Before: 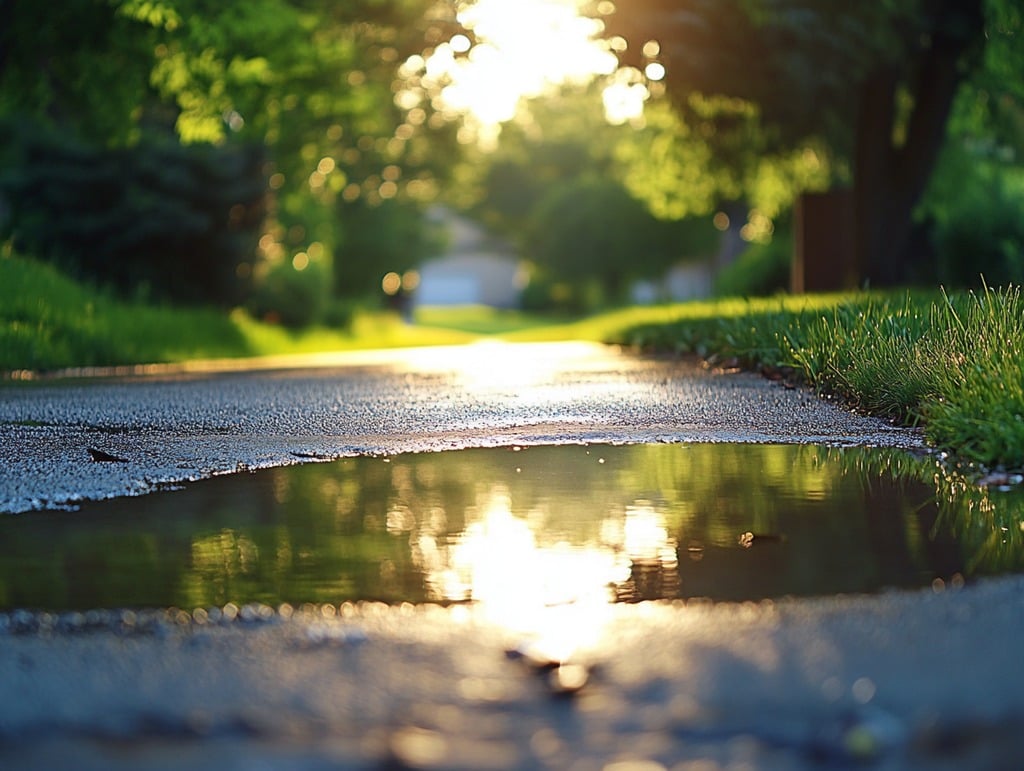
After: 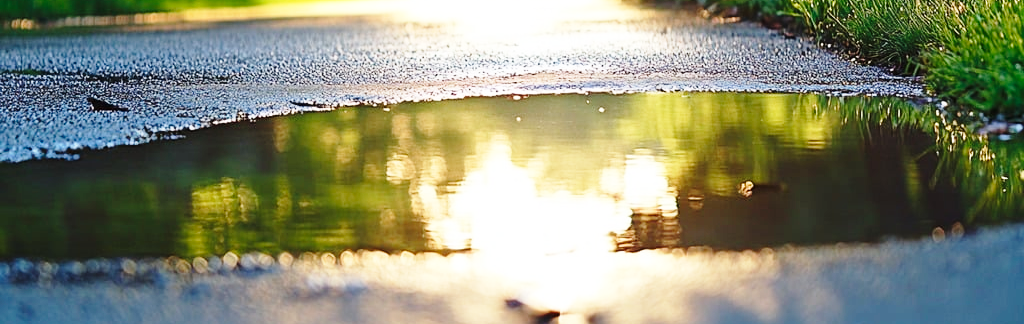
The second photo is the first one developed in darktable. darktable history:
crop: top 45.551%, bottom 12.262%
base curve: curves: ch0 [(0, 0) (0.028, 0.03) (0.121, 0.232) (0.46, 0.748) (0.859, 0.968) (1, 1)], preserve colors none
